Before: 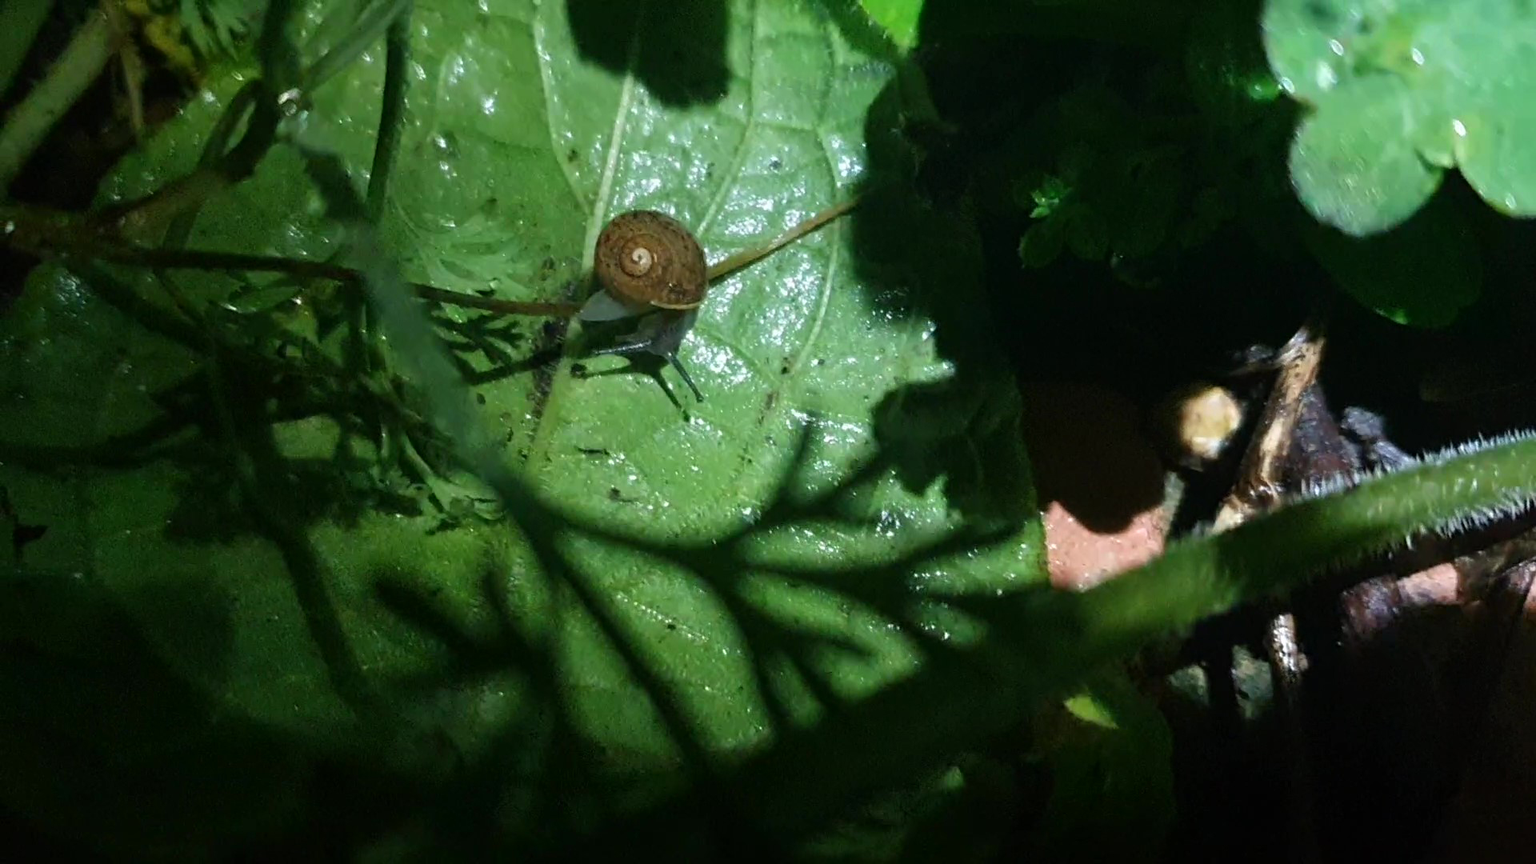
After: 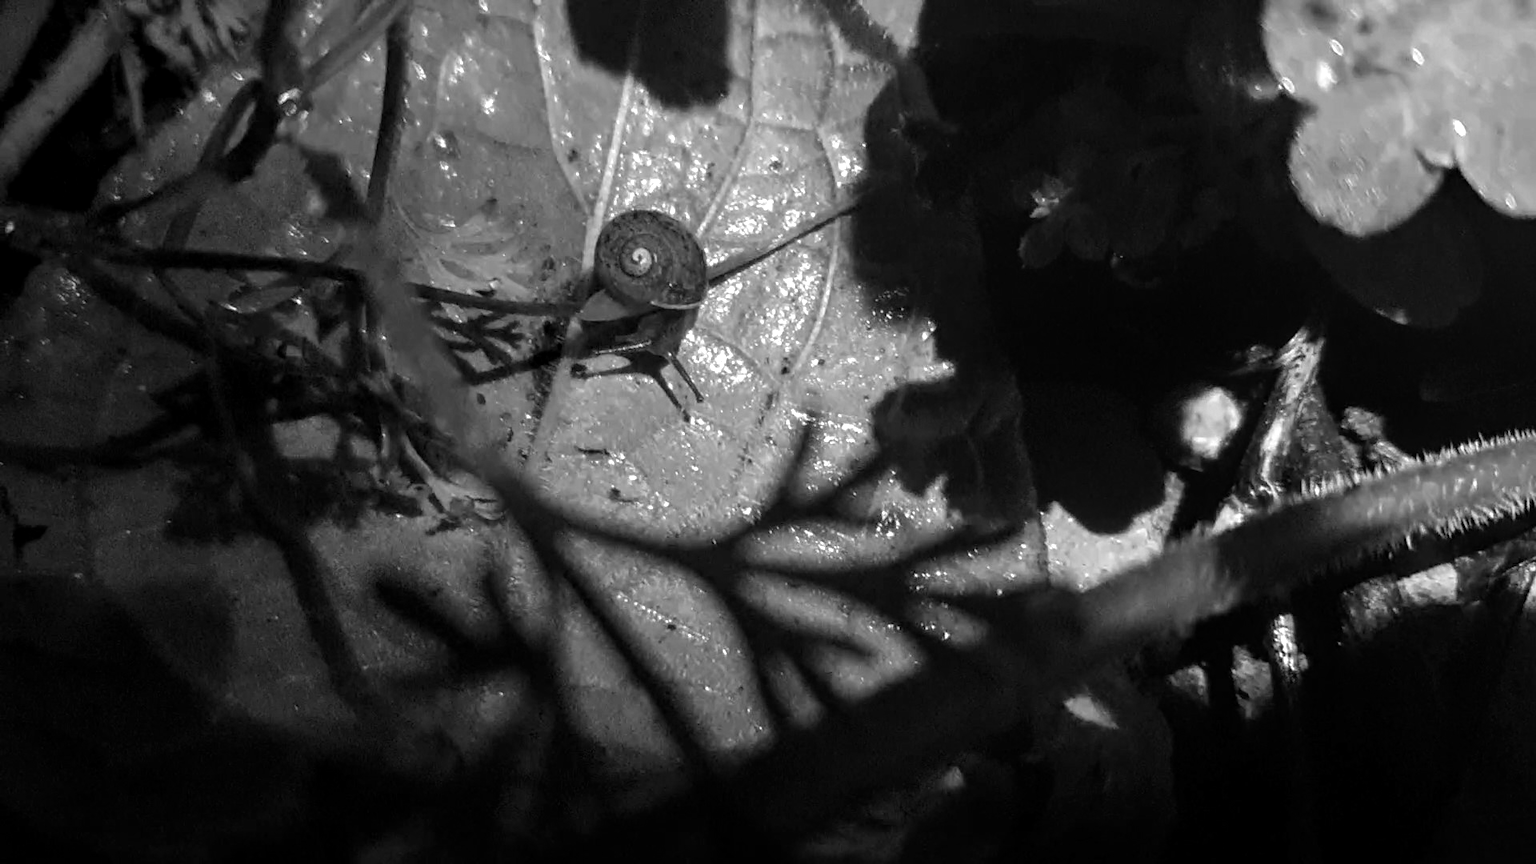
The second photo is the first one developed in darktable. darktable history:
color correction: highlights a* 1.39, highlights b* 17.83
color balance rgb: linear chroma grading › global chroma 50%, perceptual saturation grading › global saturation 2.34%, global vibrance 6.64%, contrast 12.71%, saturation formula JzAzBz (2021)
local contrast: on, module defaults
monochrome: on, module defaults
